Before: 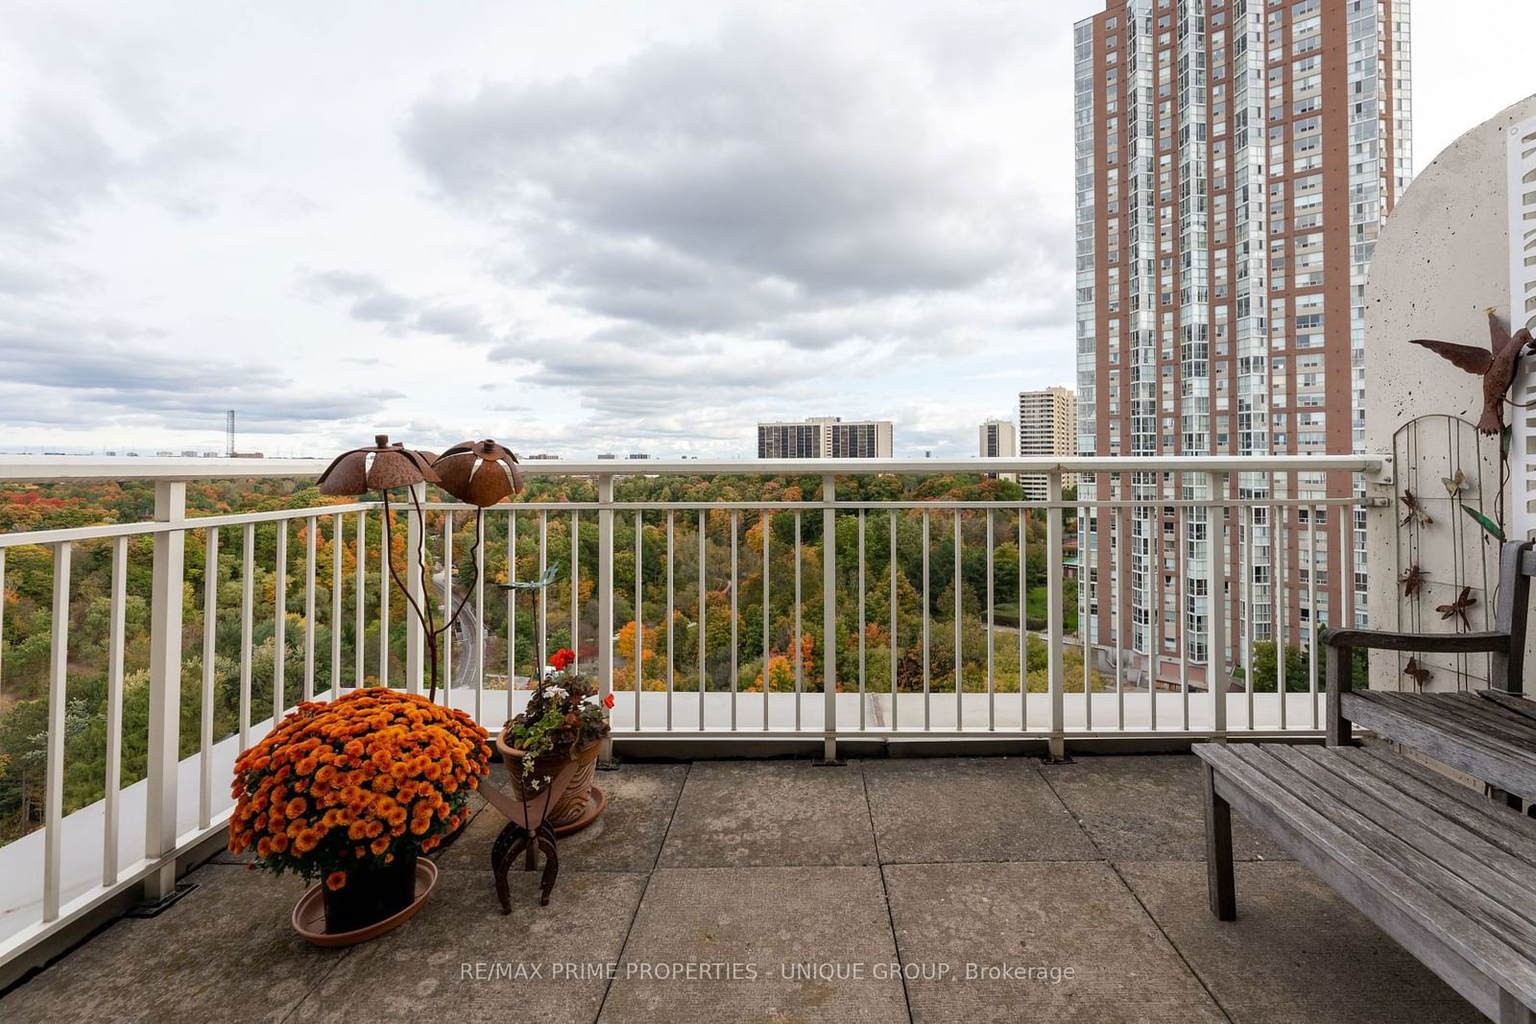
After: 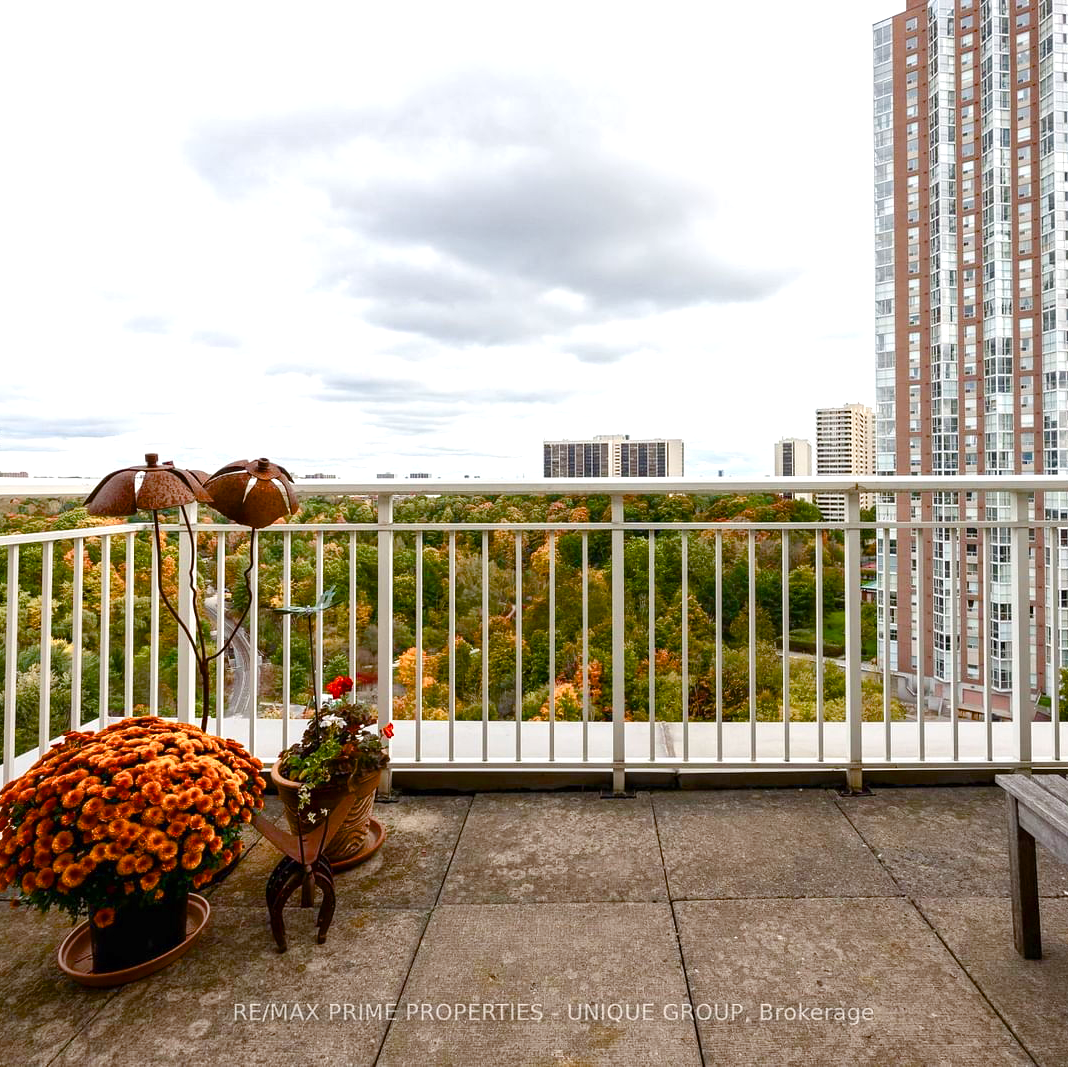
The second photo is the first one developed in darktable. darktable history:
exposure: black level correction 0, exposure 0.499 EV, compensate exposure bias true, compensate highlight preservation false
color balance rgb: linear chroma grading › global chroma 14.865%, perceptual saturation grading › global saturation 20%, perceptual saturation grading › highlights -50.21%, perceptual saturation grading › shadows 31.212%, global vibrance 15.912%, saturation formula JzAzBz (2021)
crop: left 15.413%, right 17.83%
tone equalizer: -7 EV 0.217 EV, -6 EV 0.16 EV, -5 EV 0.088 EV, -4 EV 0.03 EV, -2 EV -0.024 EV, -1 EV -0.059 EV, +0 EV -0.041 EV, luminance estimator HSV value / RGB max
